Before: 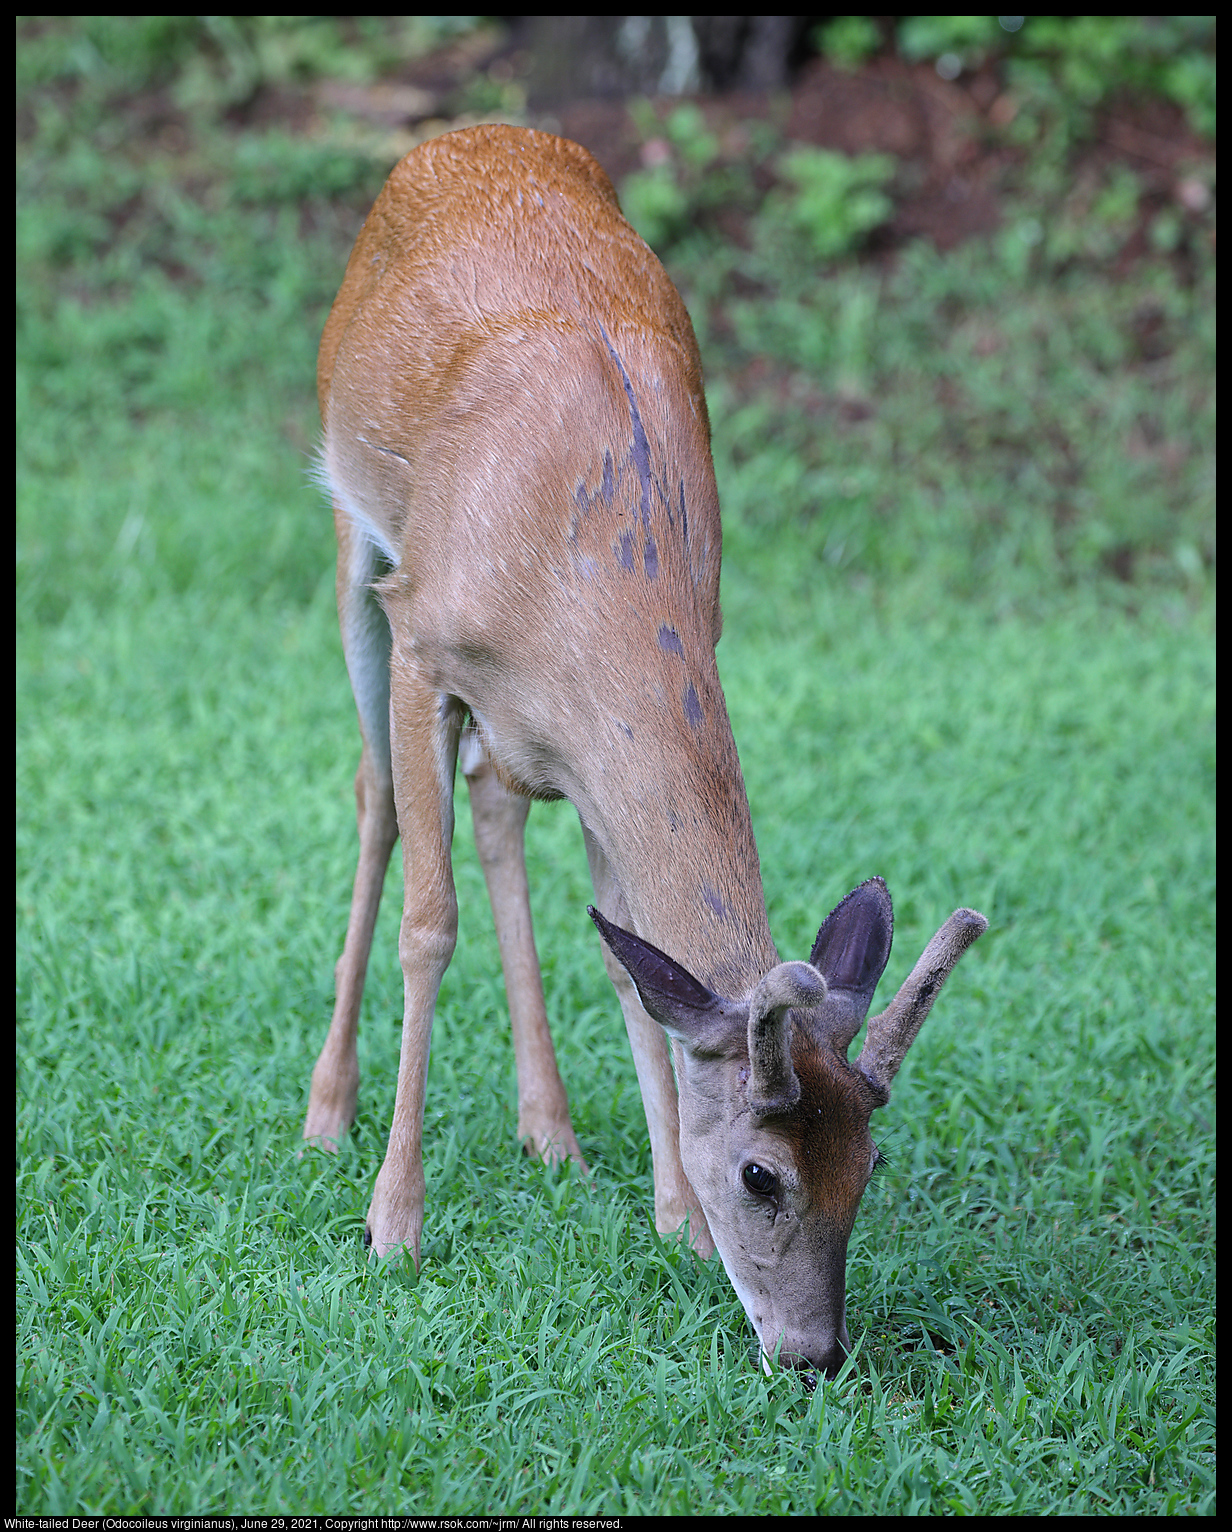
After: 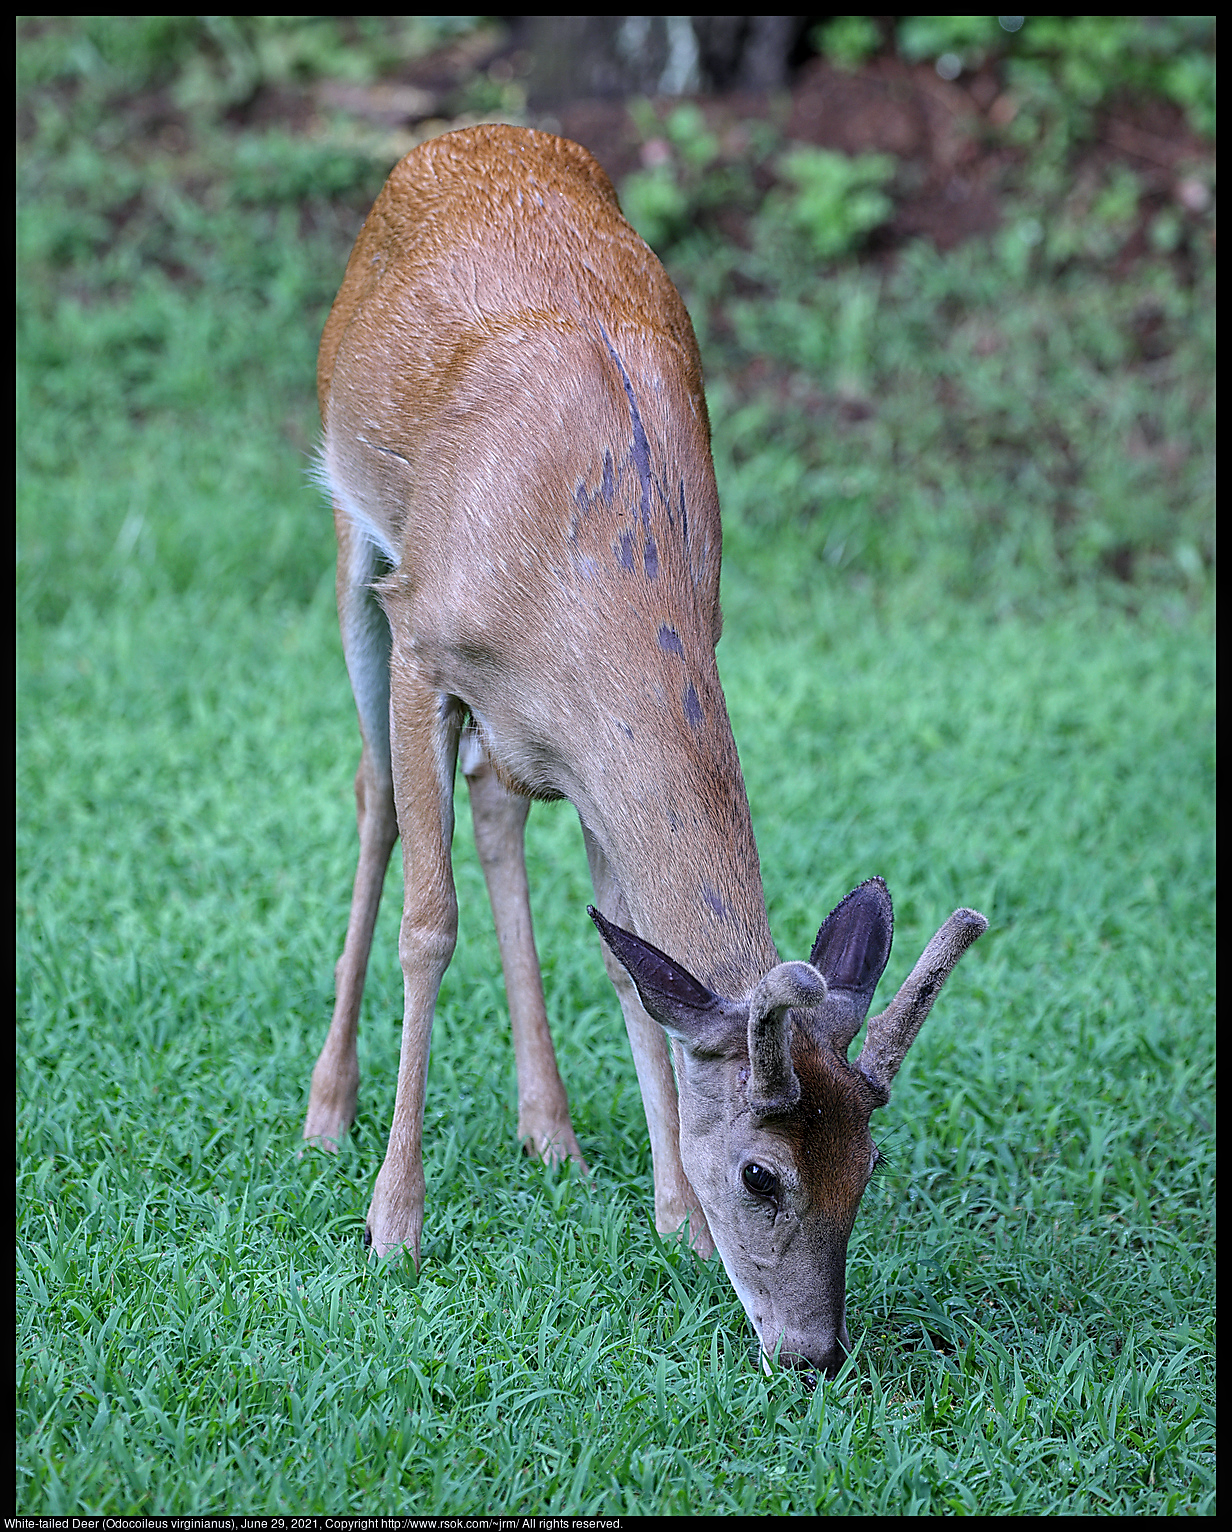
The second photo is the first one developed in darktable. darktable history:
white balance: red 0.974, blue 1.044
local contrast: on, module defaults
sharpen: on, module defaults
